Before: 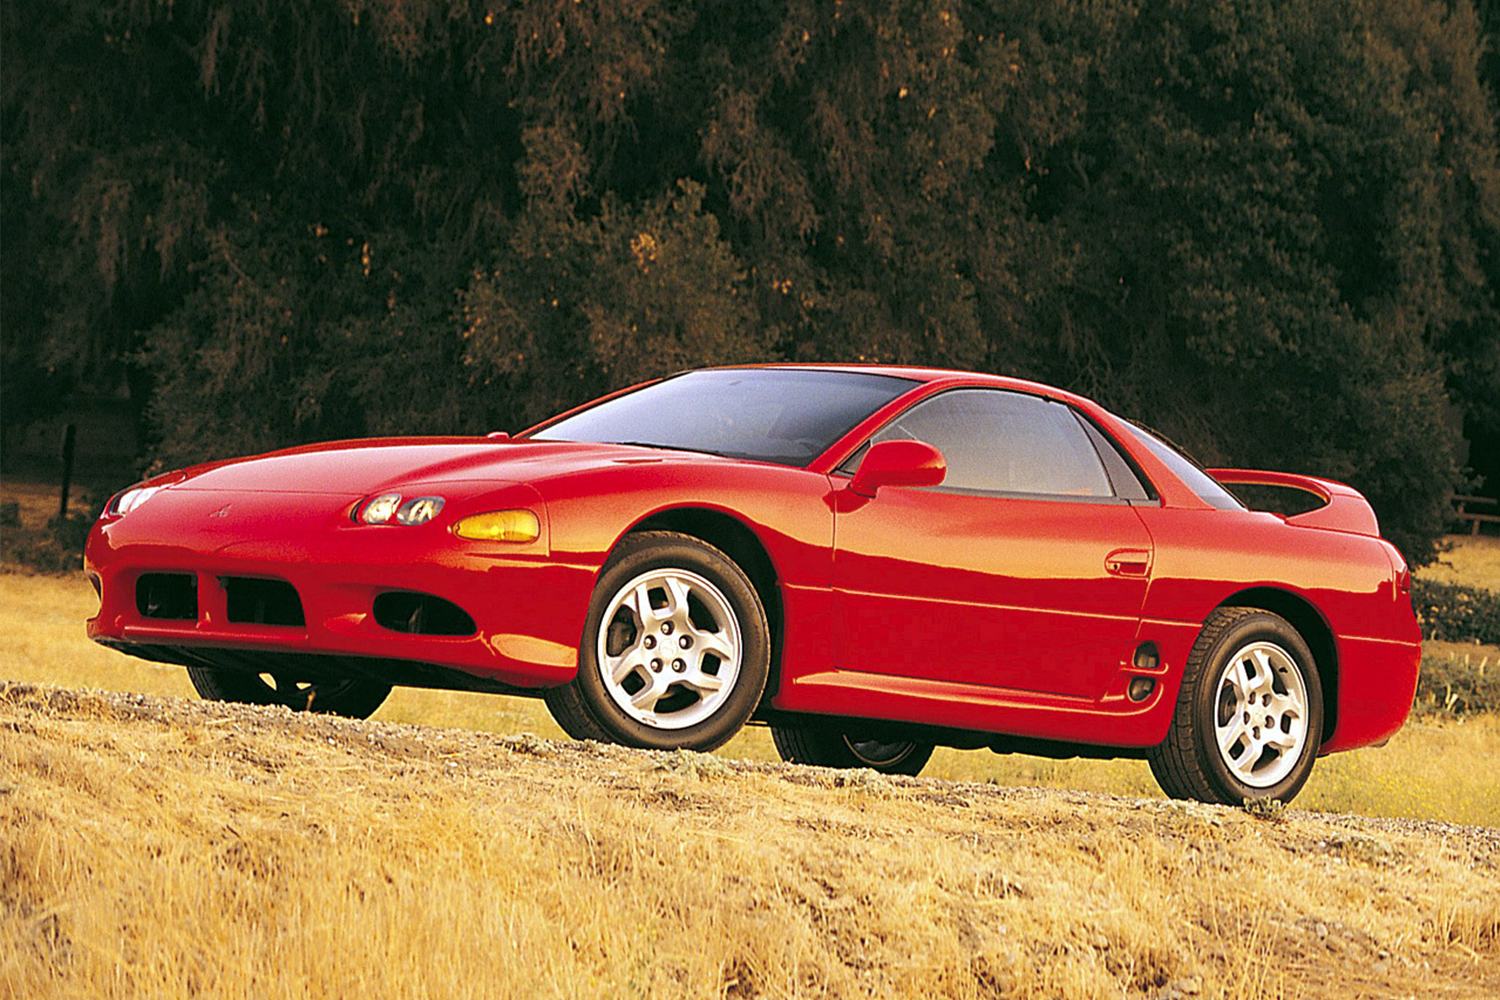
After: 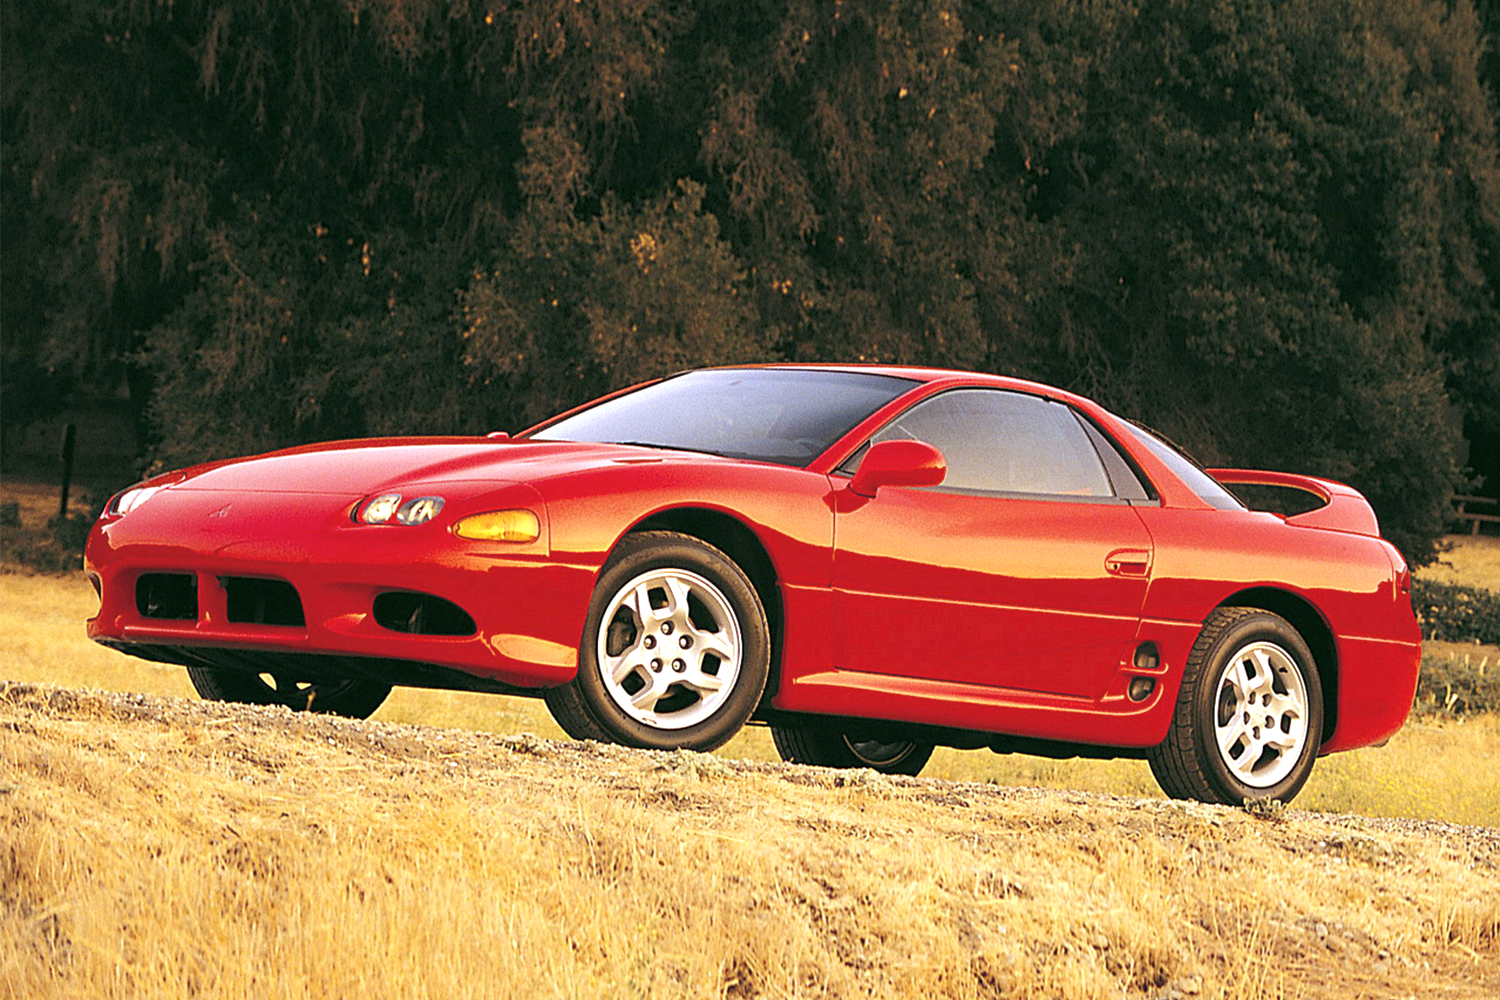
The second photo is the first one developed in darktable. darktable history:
exposure: exposure 0.264 EV, compensate highlight preservation false
contrast brightness saturation: saturation -0.053
